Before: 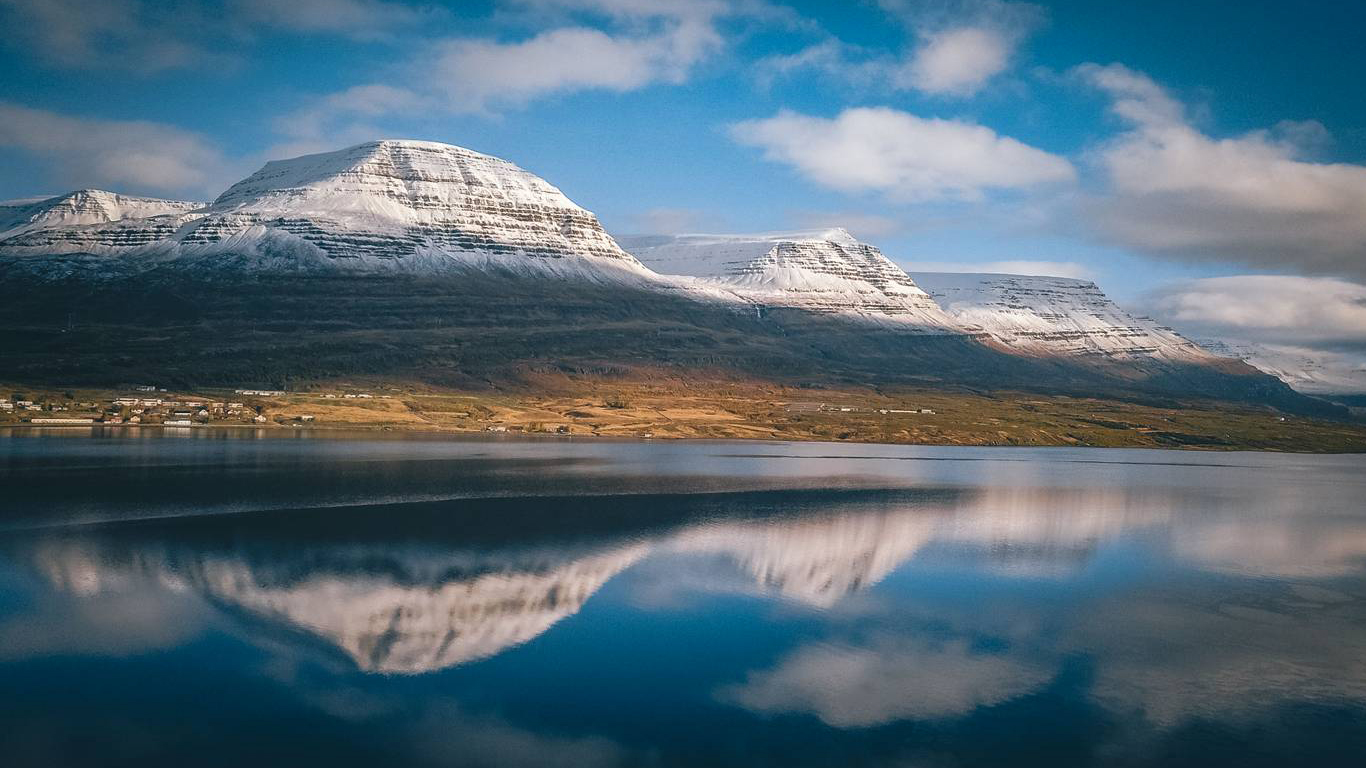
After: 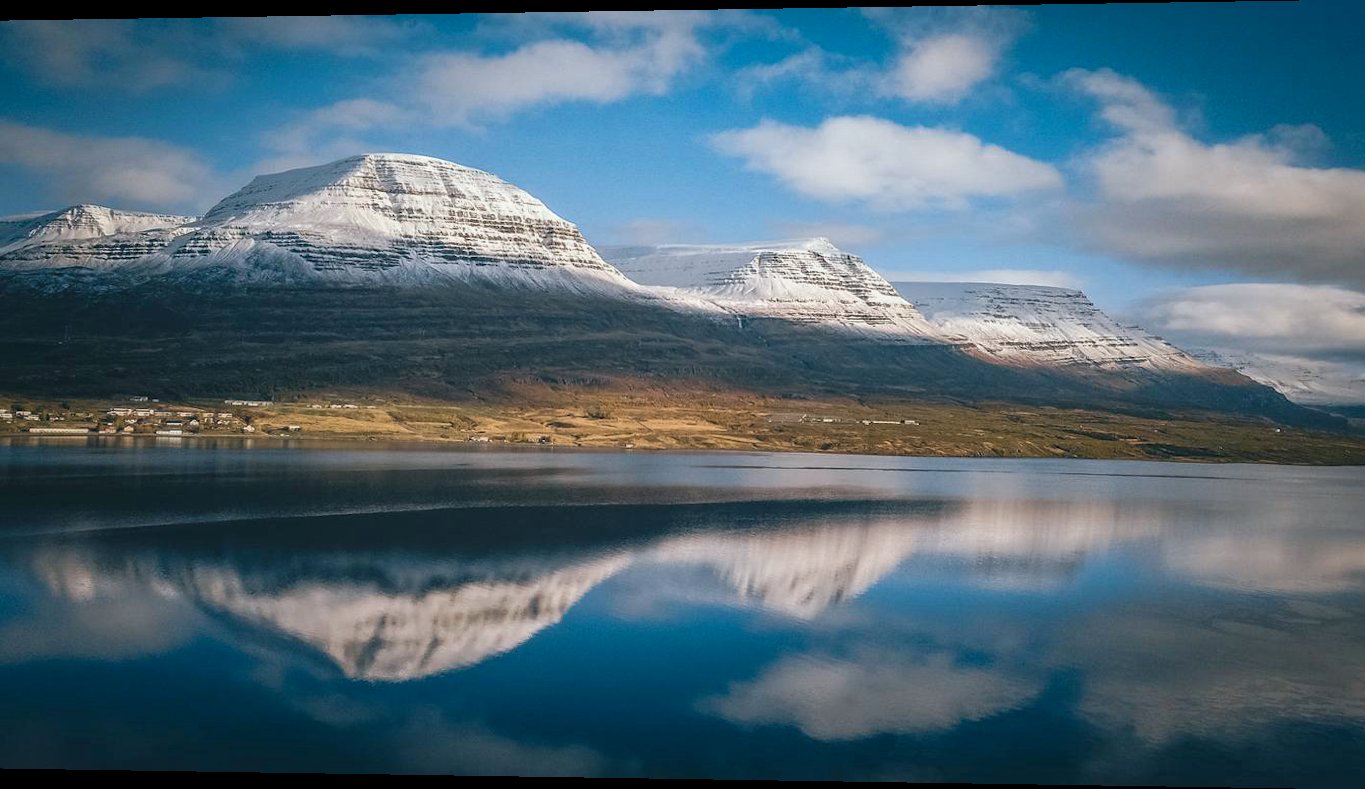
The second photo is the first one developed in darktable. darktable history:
rotate and perspective: lens shift (horizontal) -0.055, automatic cropping off
white balance: red 0.978, blue 0.999
color zones: curves: ch0 [(0, 0.558) (0.143, 0.548) (0.286, 0.447) (0.429, 0.259) (0.571, 0.5) (0.714, 0.5) (0.857, 0.593) (1, 0.558)]; ch1 [(0, 0.543) (0.01, 0.544) (0.12, 0.492) (0.248, 0.458) (0.5, 0.534) (0.748, 0.5) (0.99, 0.469) (1, 0.543)]; ch2 [(0, 0.507) (0.143, 0.522) (0.286, 0.505) (0.429, 0.5) (0.571, 0.5) (0.714, 0.5) (0.857, 0.5) (1, 0.507)]
